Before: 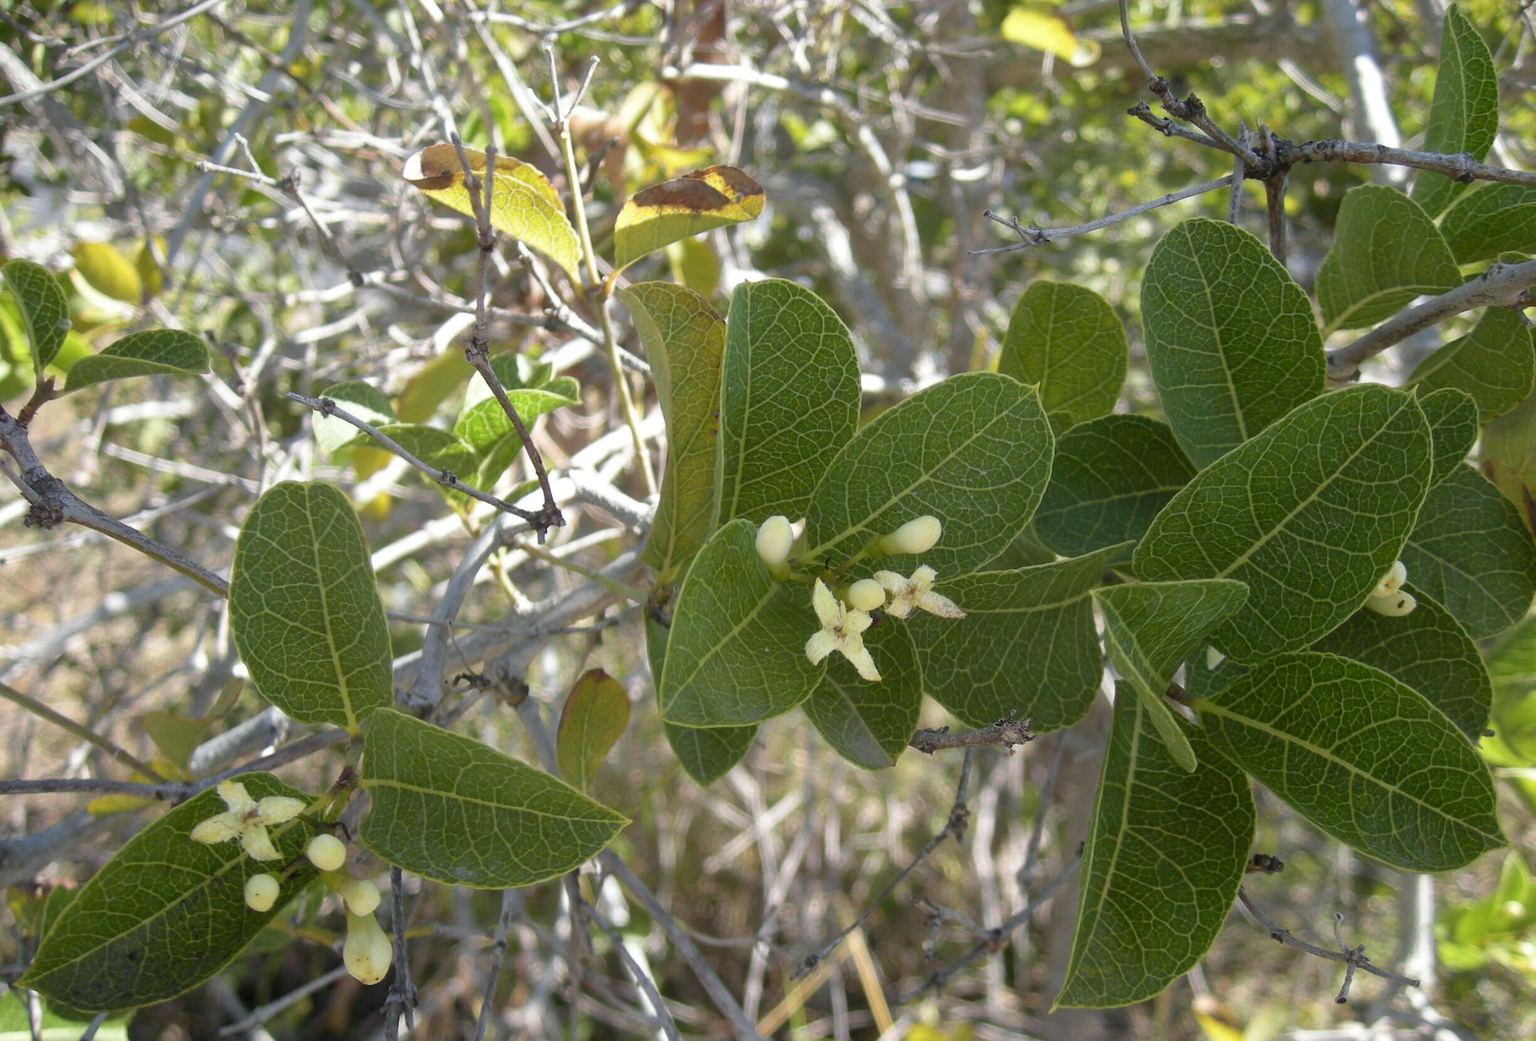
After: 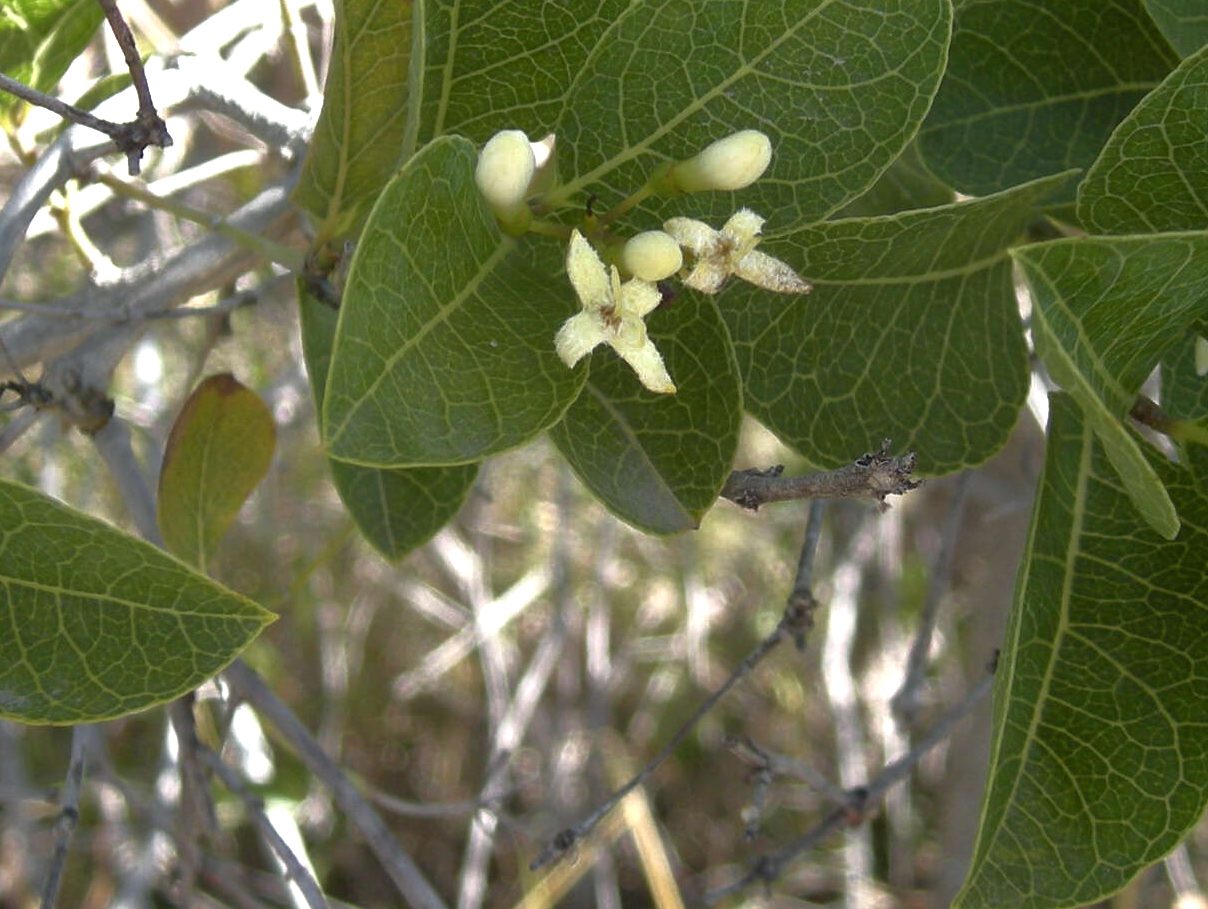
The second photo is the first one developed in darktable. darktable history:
crop: left 29.774%, top 41.721%, right 20.872%, bottom 3.464%
tone equalizer: -8 EV 0.001 EV, -7 EV -0.001 EV, -6 EV 0.005 EV, -5 EV -0.037 EV, -4 EV -0.125 EV, -3 EV -0.19 EV, -2 EV 0.218 EV, -1 EV 0.709 EV, +0 EV 0.469 EV, edges refinement/feathering 500, mask exposure compensation -1.57 EV, preserve details no
